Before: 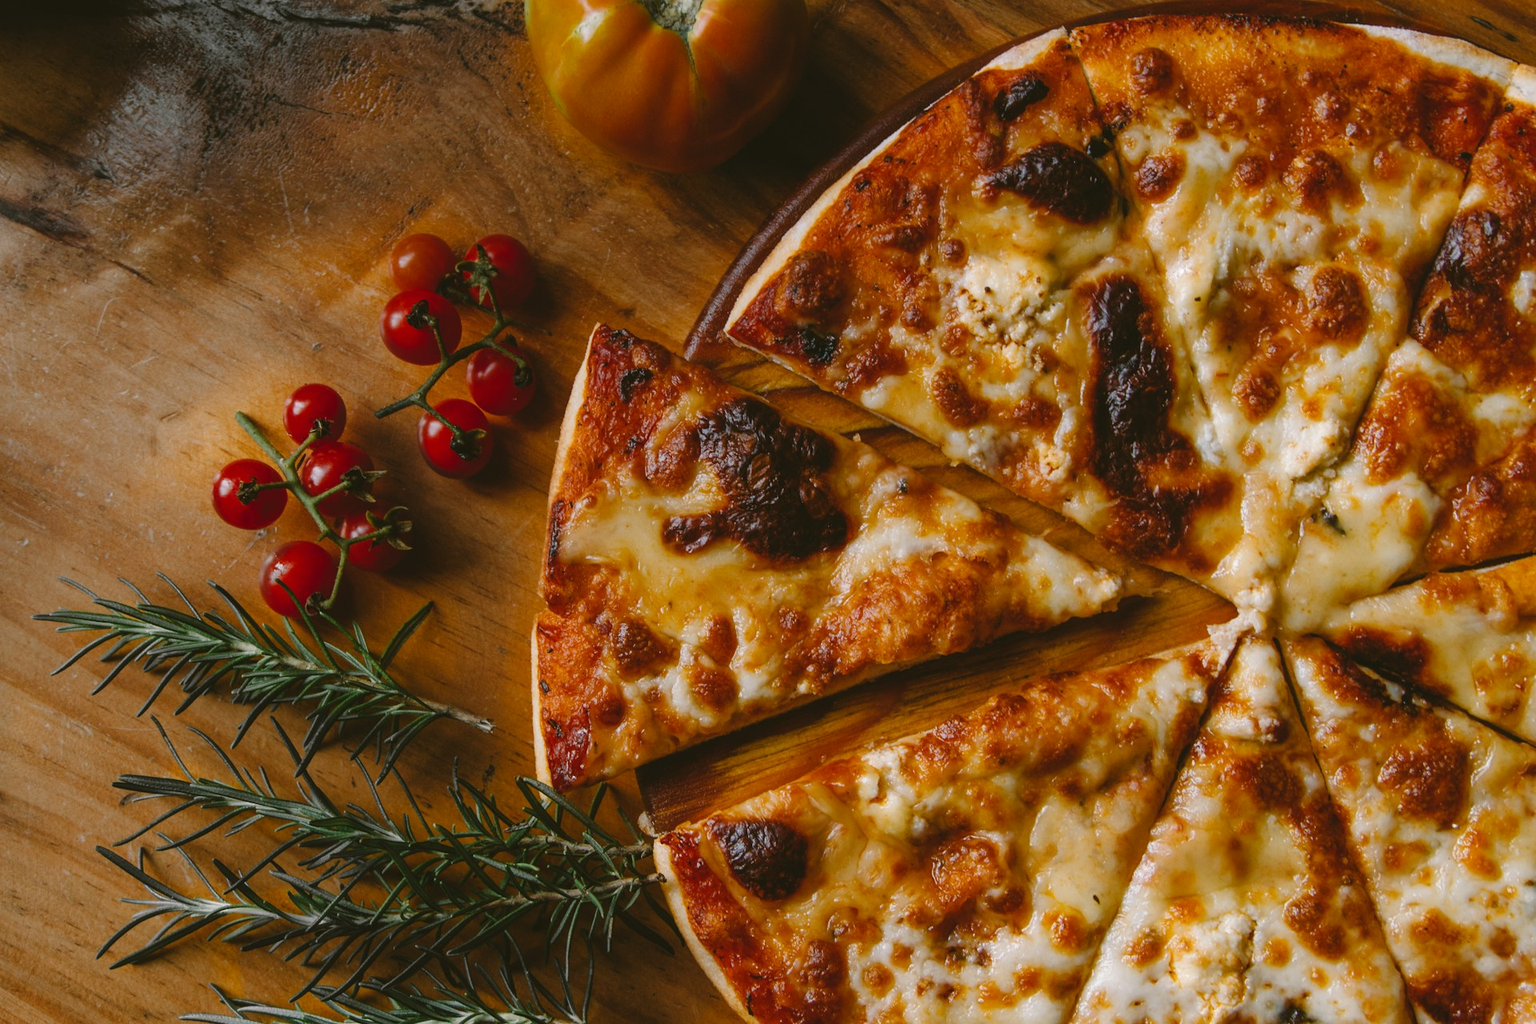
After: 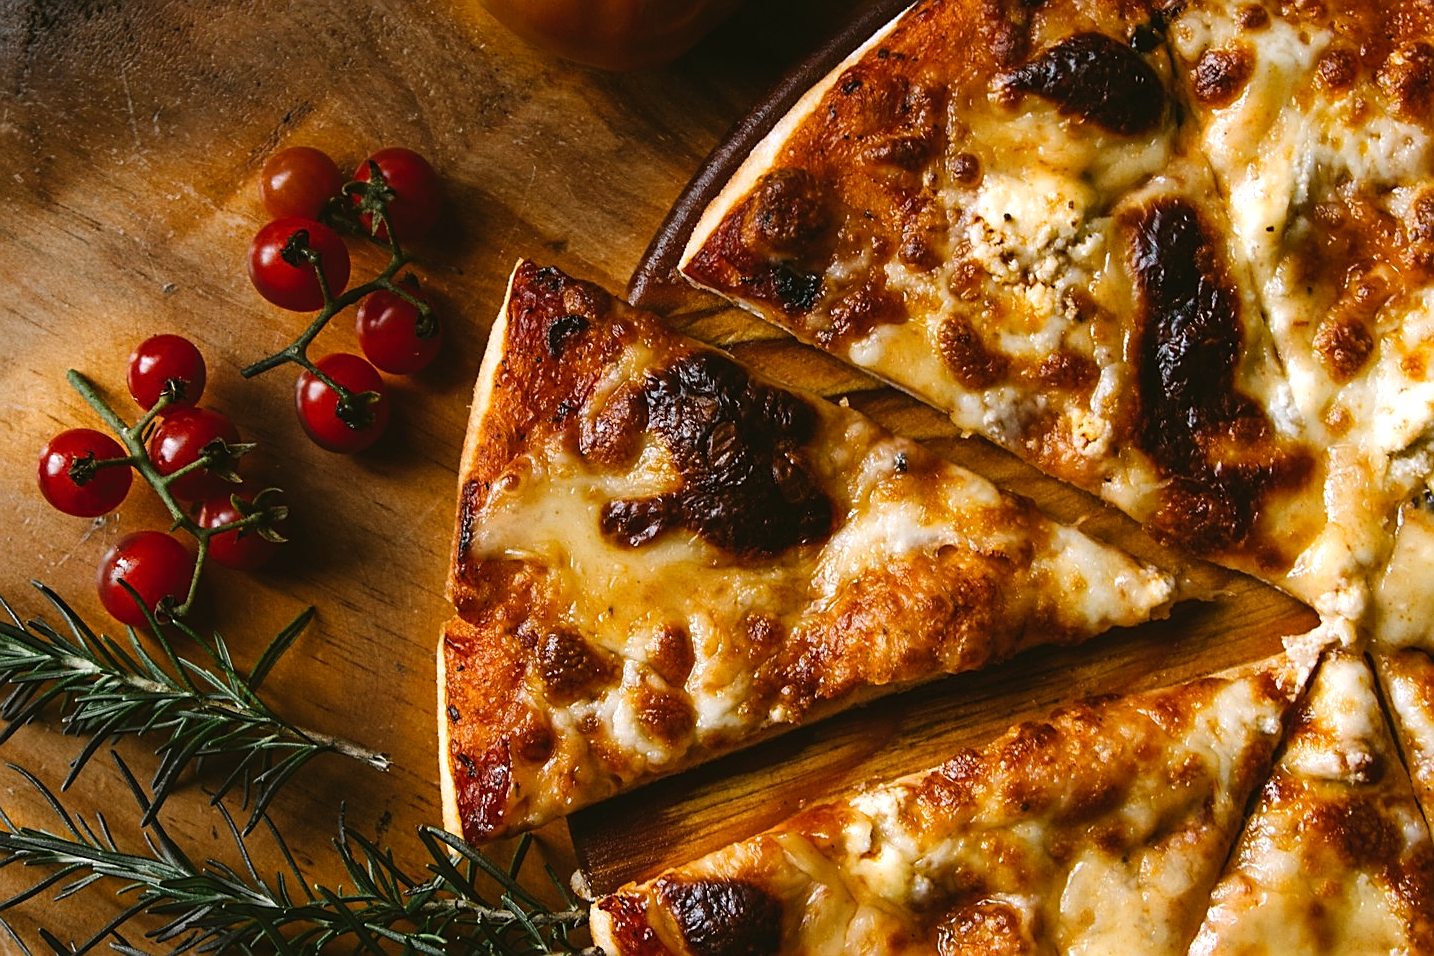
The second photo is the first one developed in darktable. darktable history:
sharpen: on, module defaults
tone equalizer: -8 EV -0.75 EV, -7 EV -0.7 EV, -6 EV -0.6 EV, -5 EV -0.4 EV, -3 EV 0.4 EV, -2 EV 0.6 EV, -1 EV 0.7 EV, +0 EV 0.75 EV, edges refinement/feathering 500, mask exposure compensation -1.57 EV, preserve details no
crop and rotate: left 11.831%, top 11.346%, right 13.429%, bottom 13.899%
